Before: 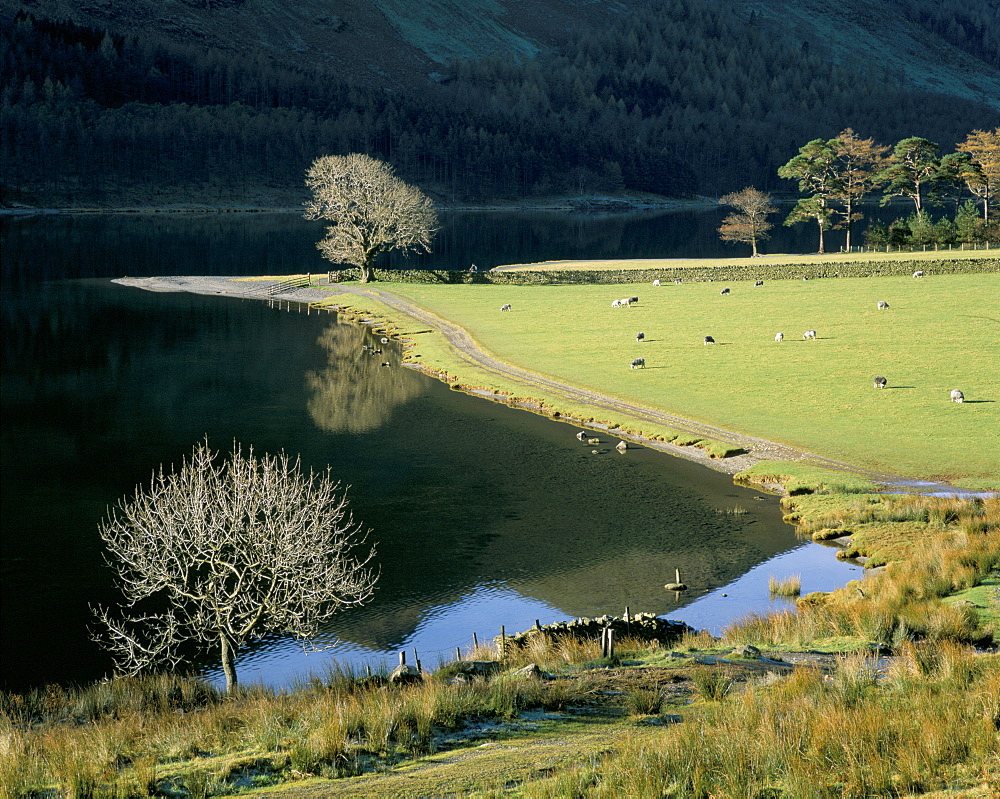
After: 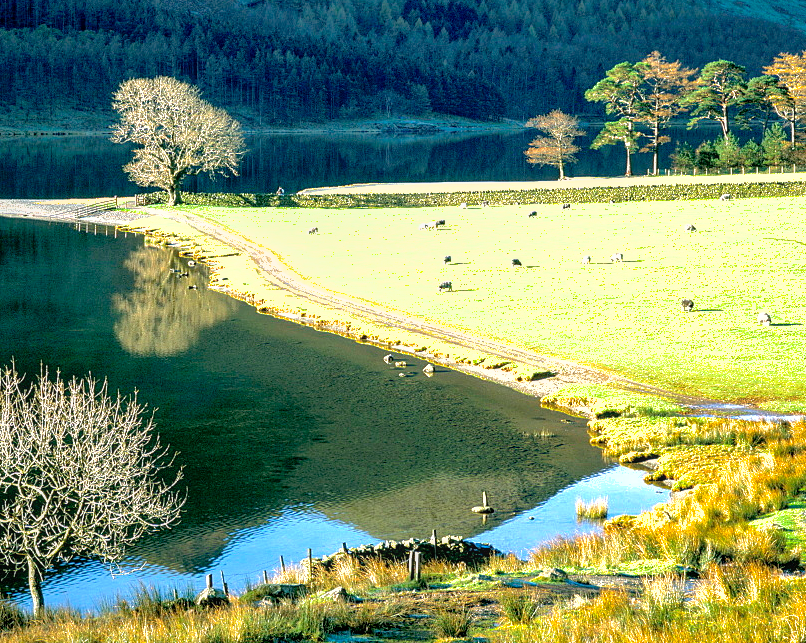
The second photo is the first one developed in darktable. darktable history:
crop: left 19.317%, top 9.723%, right 0%, bottom 9.771%
local contrast: on, module defaults
shadows and highlights: on, module defaults
exposure: black level correction 0, exposure 1.099 EV, compensate highlight preservation false
